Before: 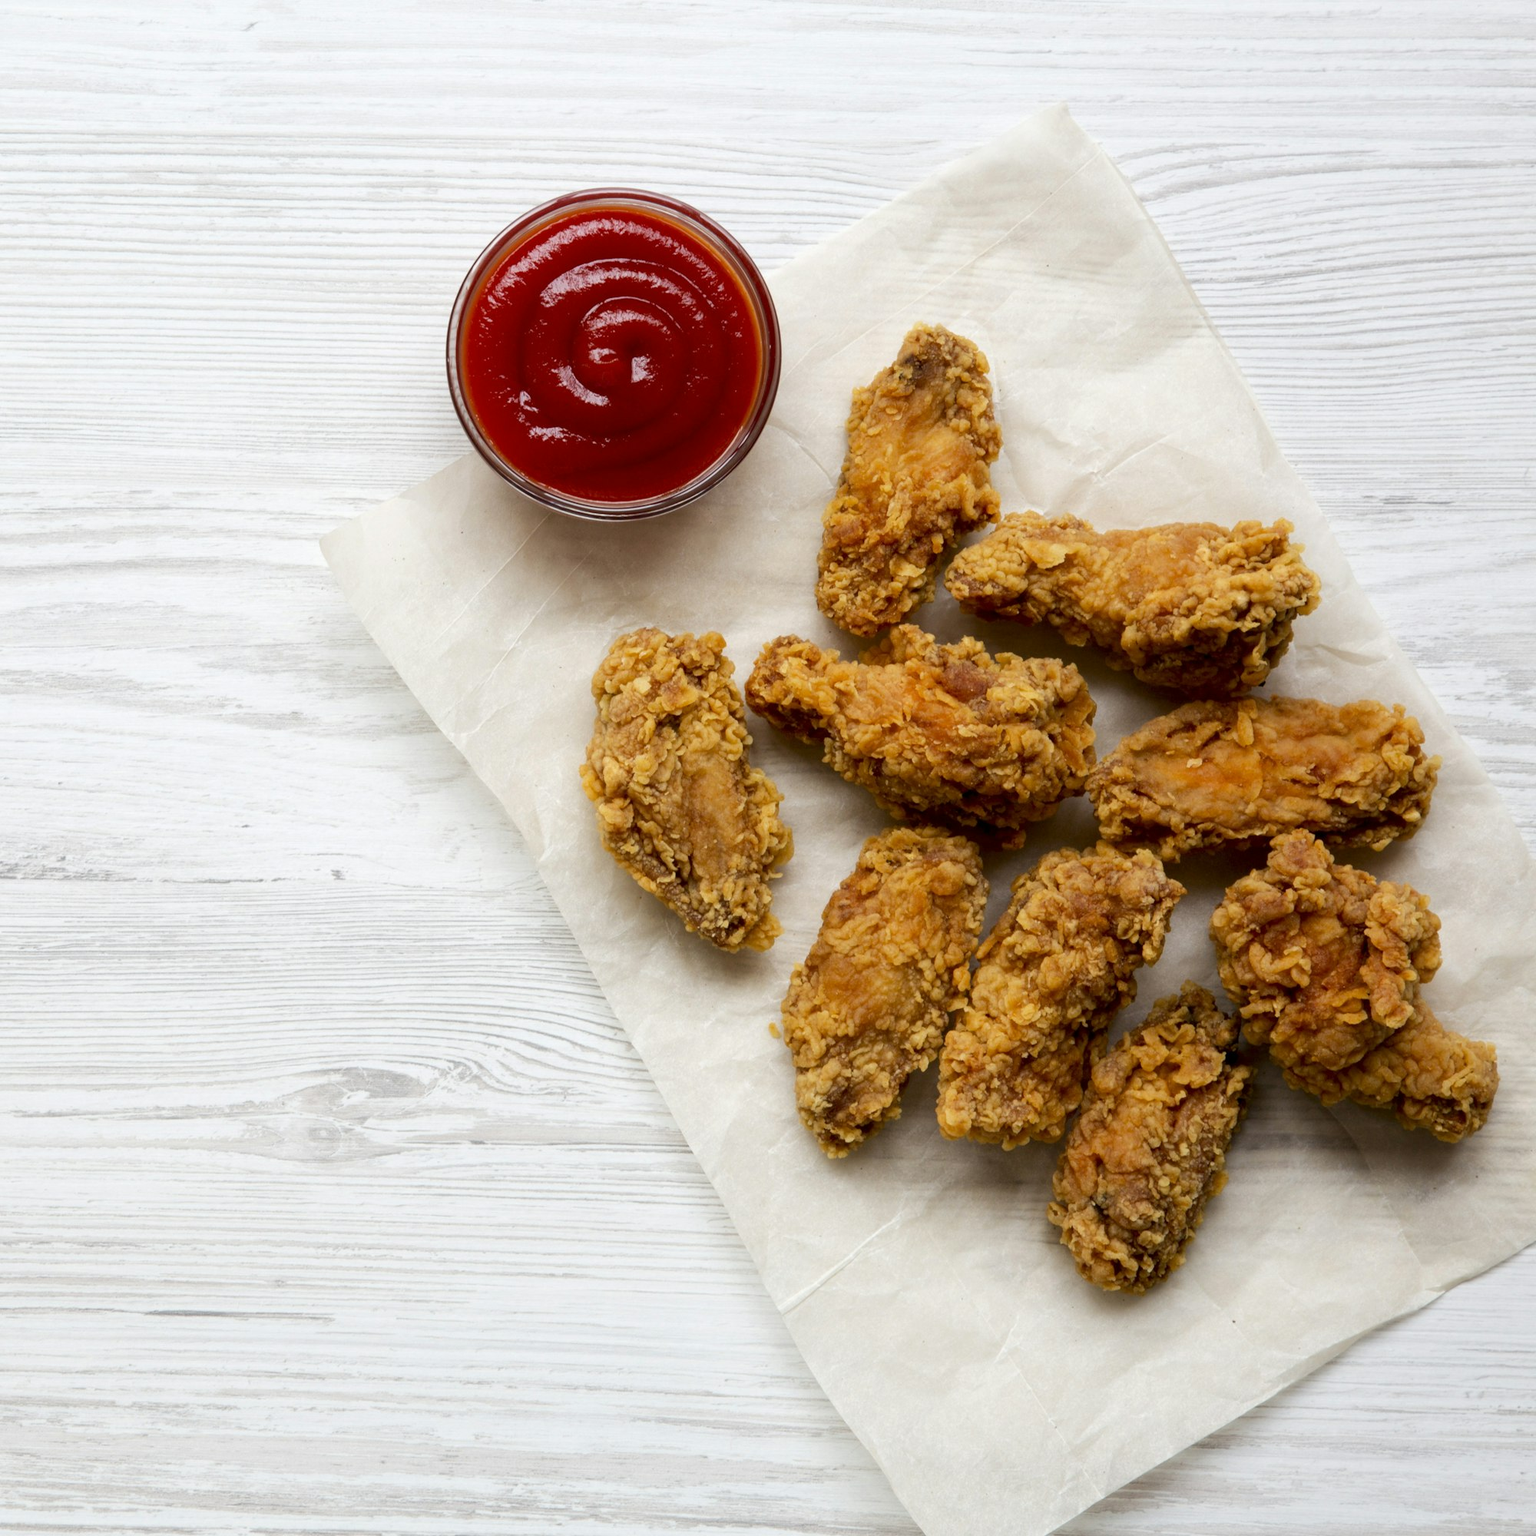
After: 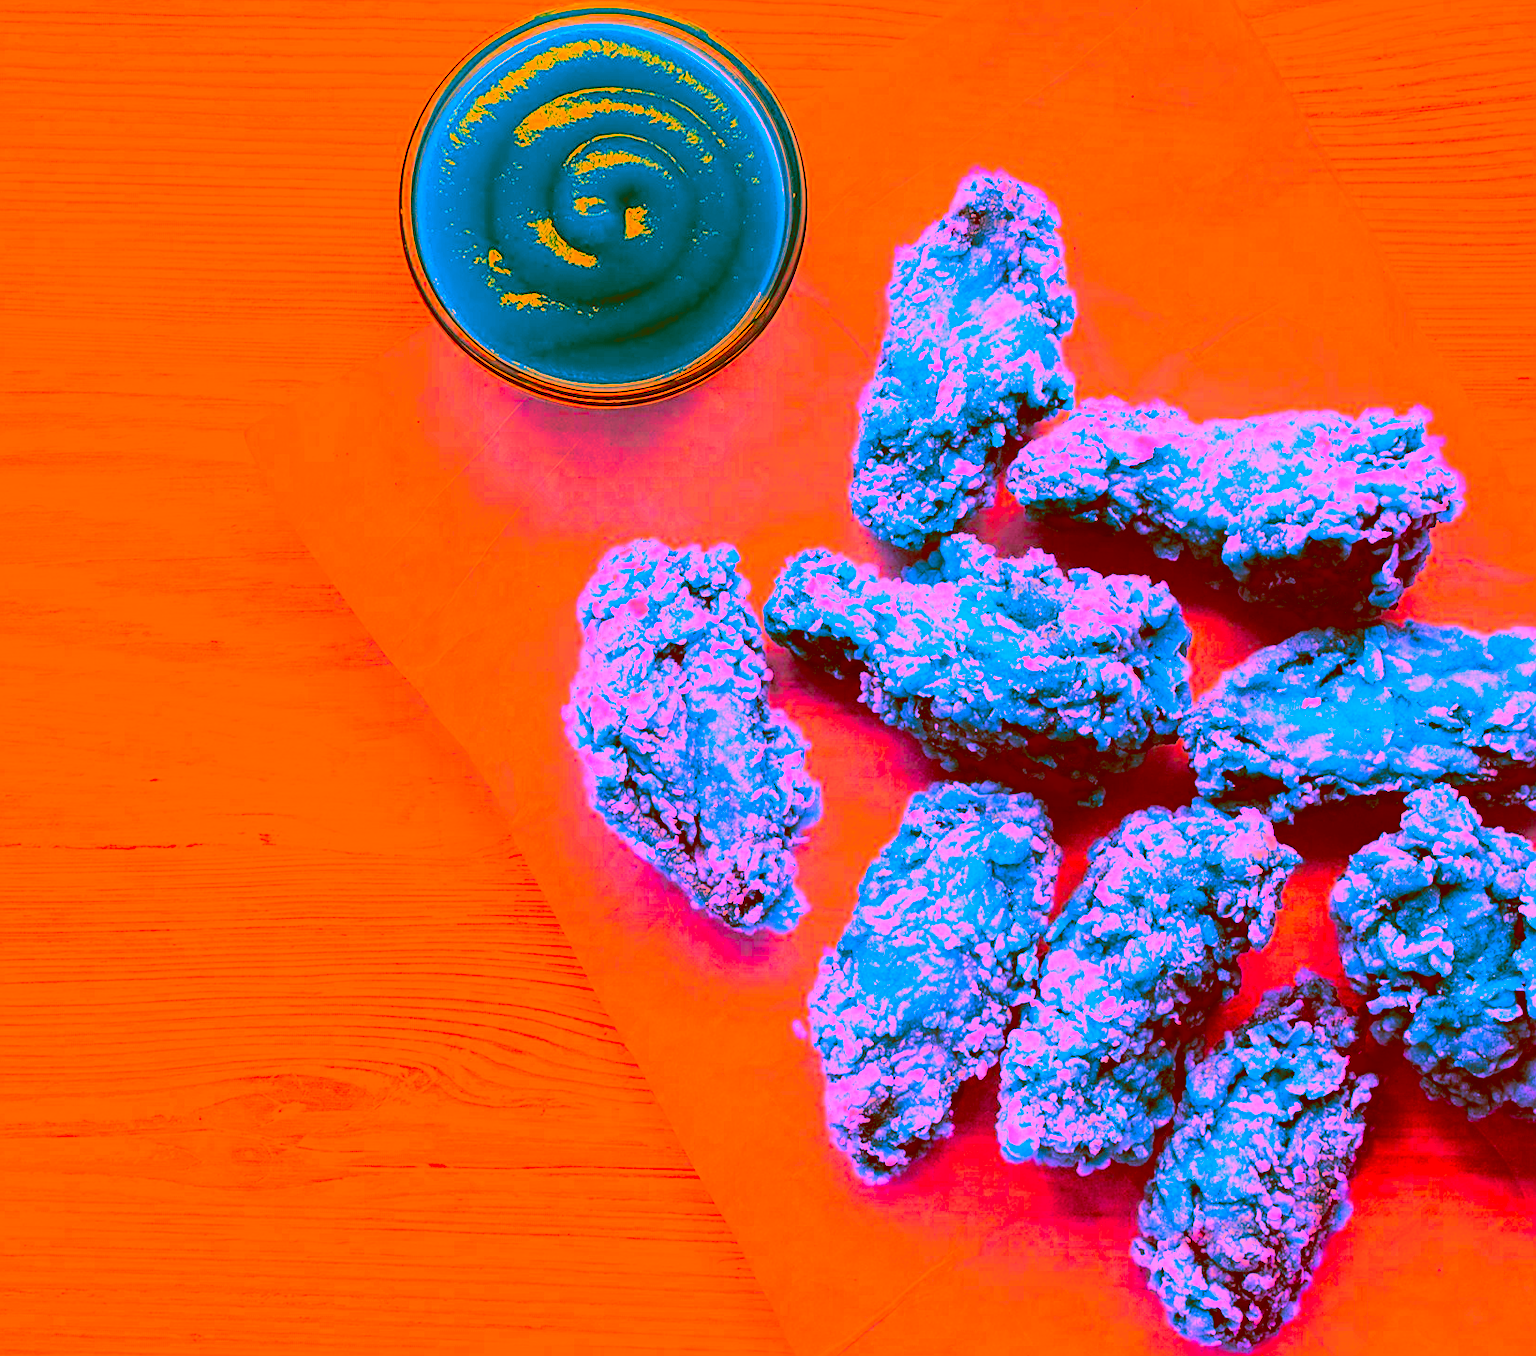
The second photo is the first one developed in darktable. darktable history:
tone equalizer: mask exposure compensation -0.507 EV
color balance rgb: perceptual saturation grading › global saturation -0.122%
sharpen: on, module defaults
crop: left 7.798%, top 12.156%, right 10.2%, bottom 15.429%
base curve: curves: ch0 [(0, 0) (0.028, 0.03) (0.121, 0.232) (0.46, 0.748) (0.859, 0.968) (1, 1)], preserve colors none
color correction: highlights a* -39.46, highlights b* -39.29, shadows a* -39.5, shadows b* -39.55, saturation -2.98
